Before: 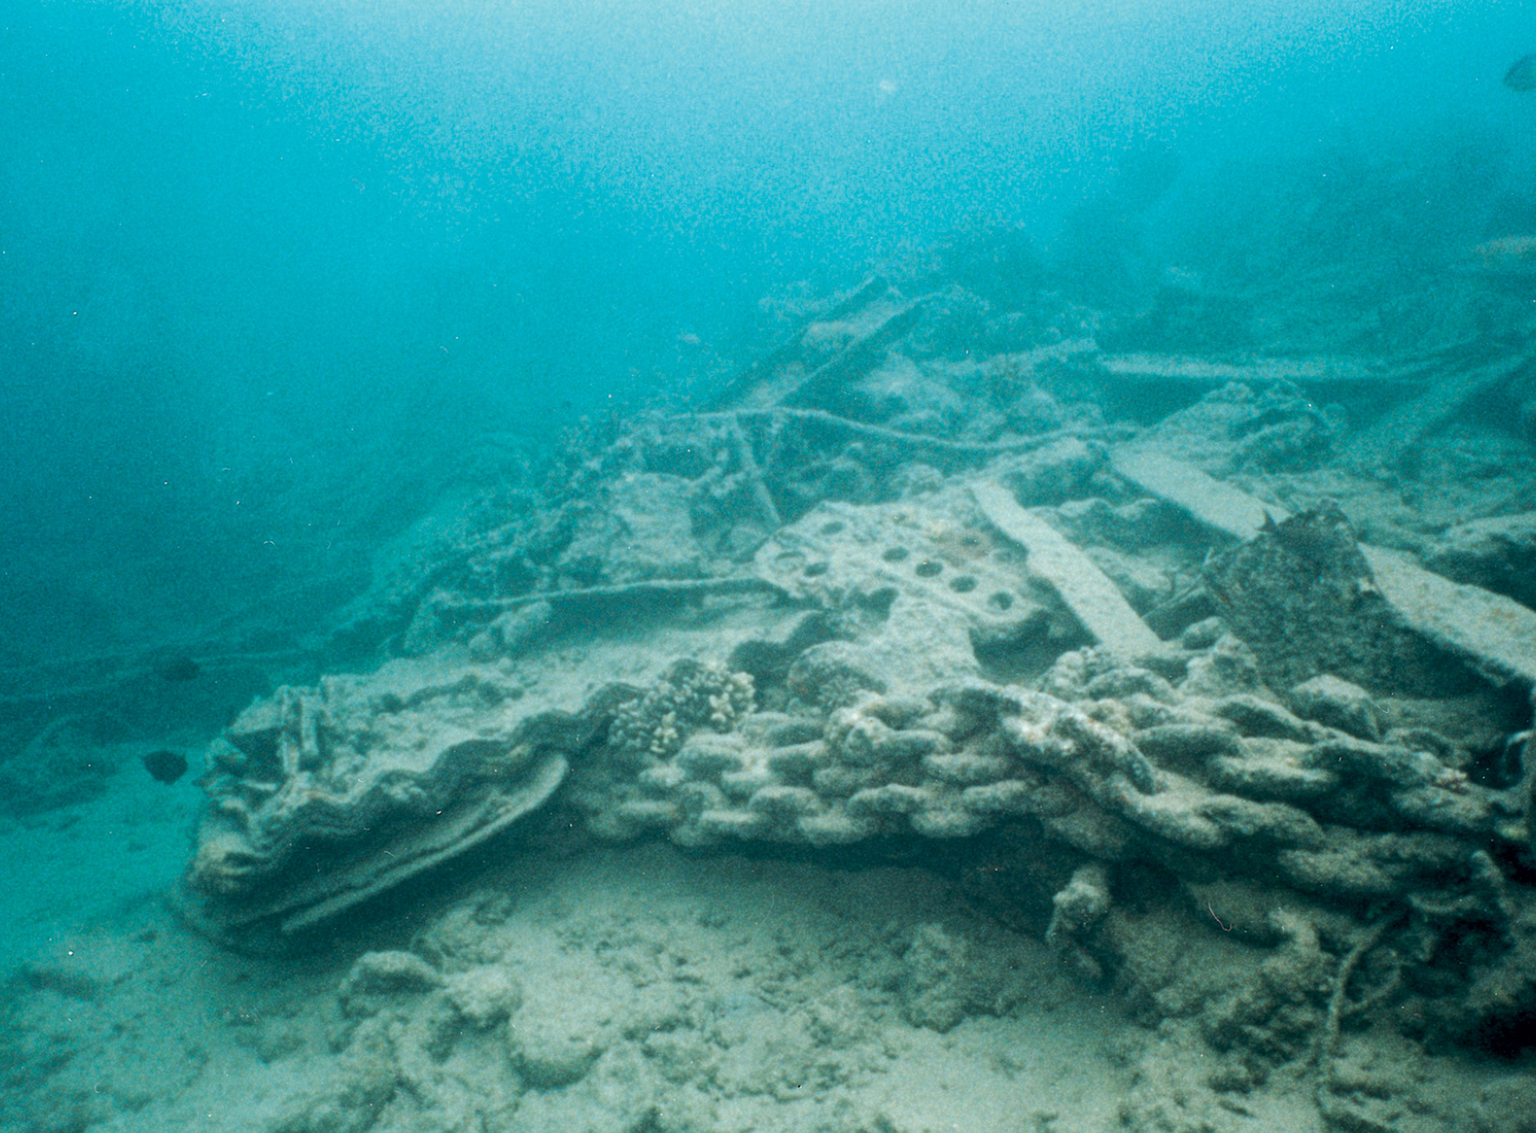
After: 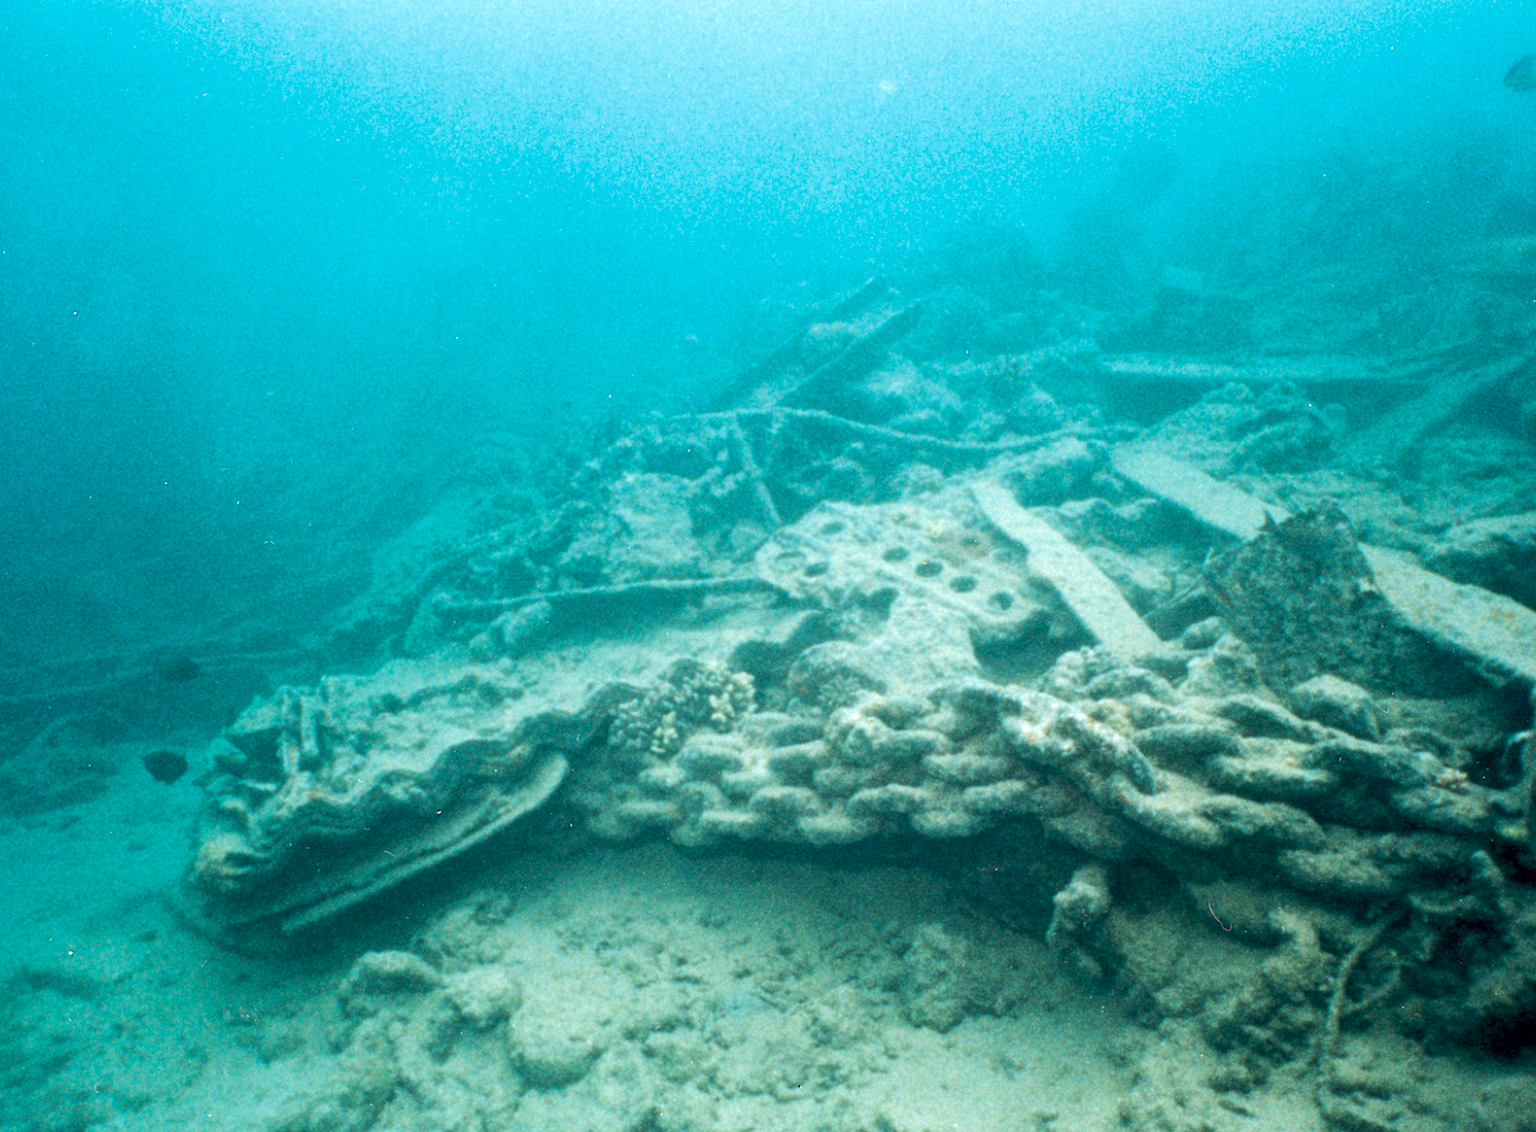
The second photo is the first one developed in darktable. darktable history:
exposure: exposure 0.4 EV, compensate highlight preservation false
velvia: on, module defaults
